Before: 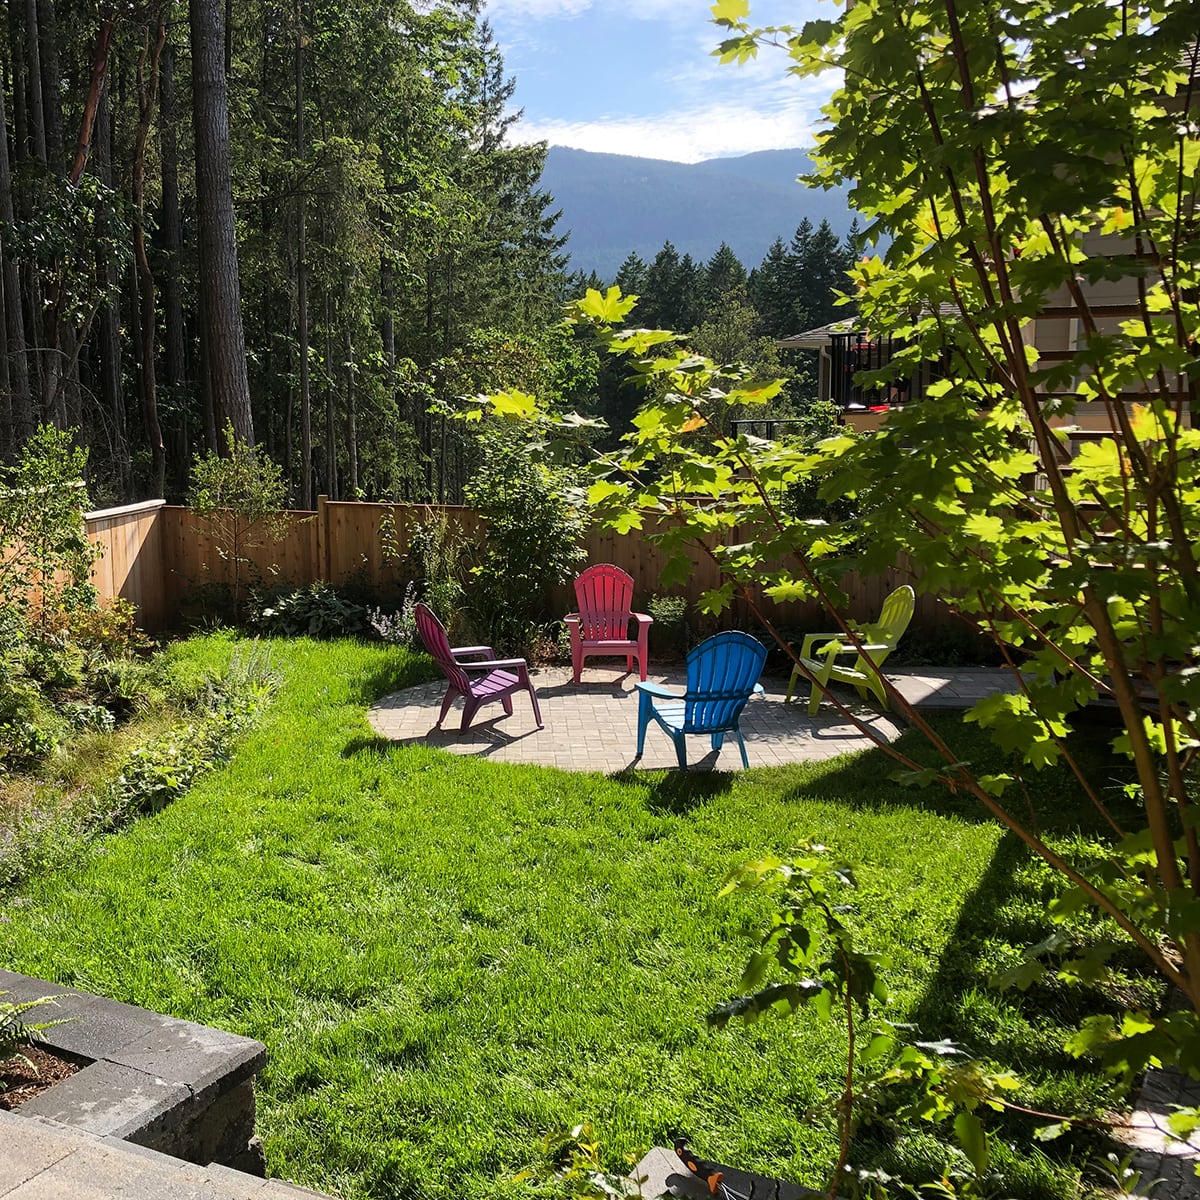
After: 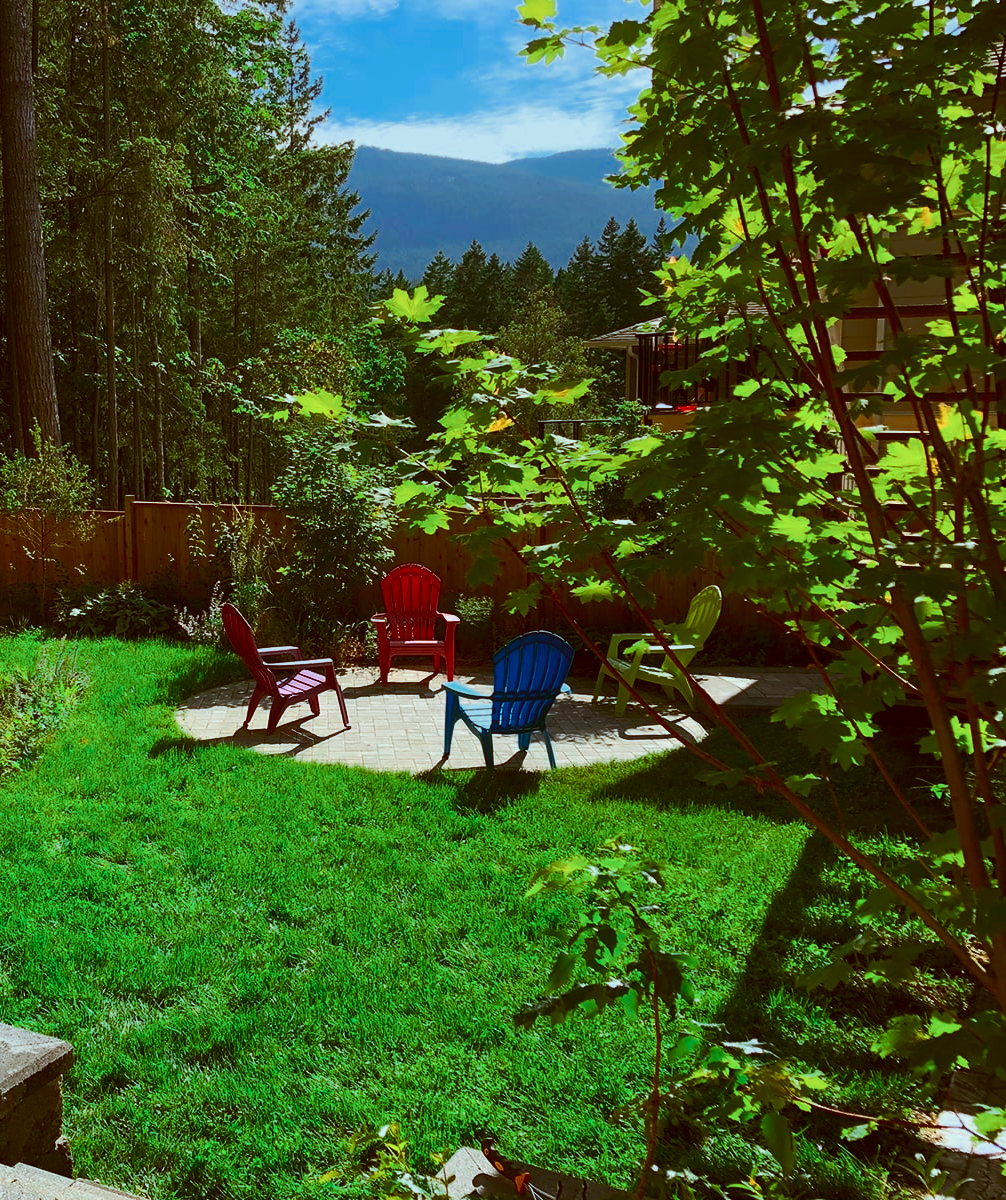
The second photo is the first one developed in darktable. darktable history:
color balance rgb: linear chroma grading › global chroma 13.3%, global vibrance 41.49%
color correction: highlights a* -14.62, highlights b* -16.22, shadows a* 10.12, shadows b* 29.4
crop: left 16.145%
contrast brightness saturation: contrast 0.21, brightness -0.11, saturation 0.21
color zones: curves: ch0 [(0, 0.5) (0.125, 0.4) (0.25, 0.5) (0.375, 0.4) (0.5, 0.4) (0.625, 0.35) (0.75, 0.35) (0.875, 0.5)]; ch1 [(0, 0.35) (0.125, 0.45) (0.25, 0.35) (0.375, 0.35) (0.5, 0.35) (0.625, 0.35) (0.75, 0.45) (0.875, 0.35)]; ch2 [(0, 0.6) (0.125, 0.5) (0.25, 0.5) (0.375, 0.6) (0.5, 0.6) (0.625, 0.5) (0.75, 0.5) (0.875, 0.5)]
rgb curve: curves: ch0 [(0, 0) (0.072, 0.166) (0.217, 0.293) (0.414, 0.42) (1, 1)], compensate middle gray true, preserve colors basic power
